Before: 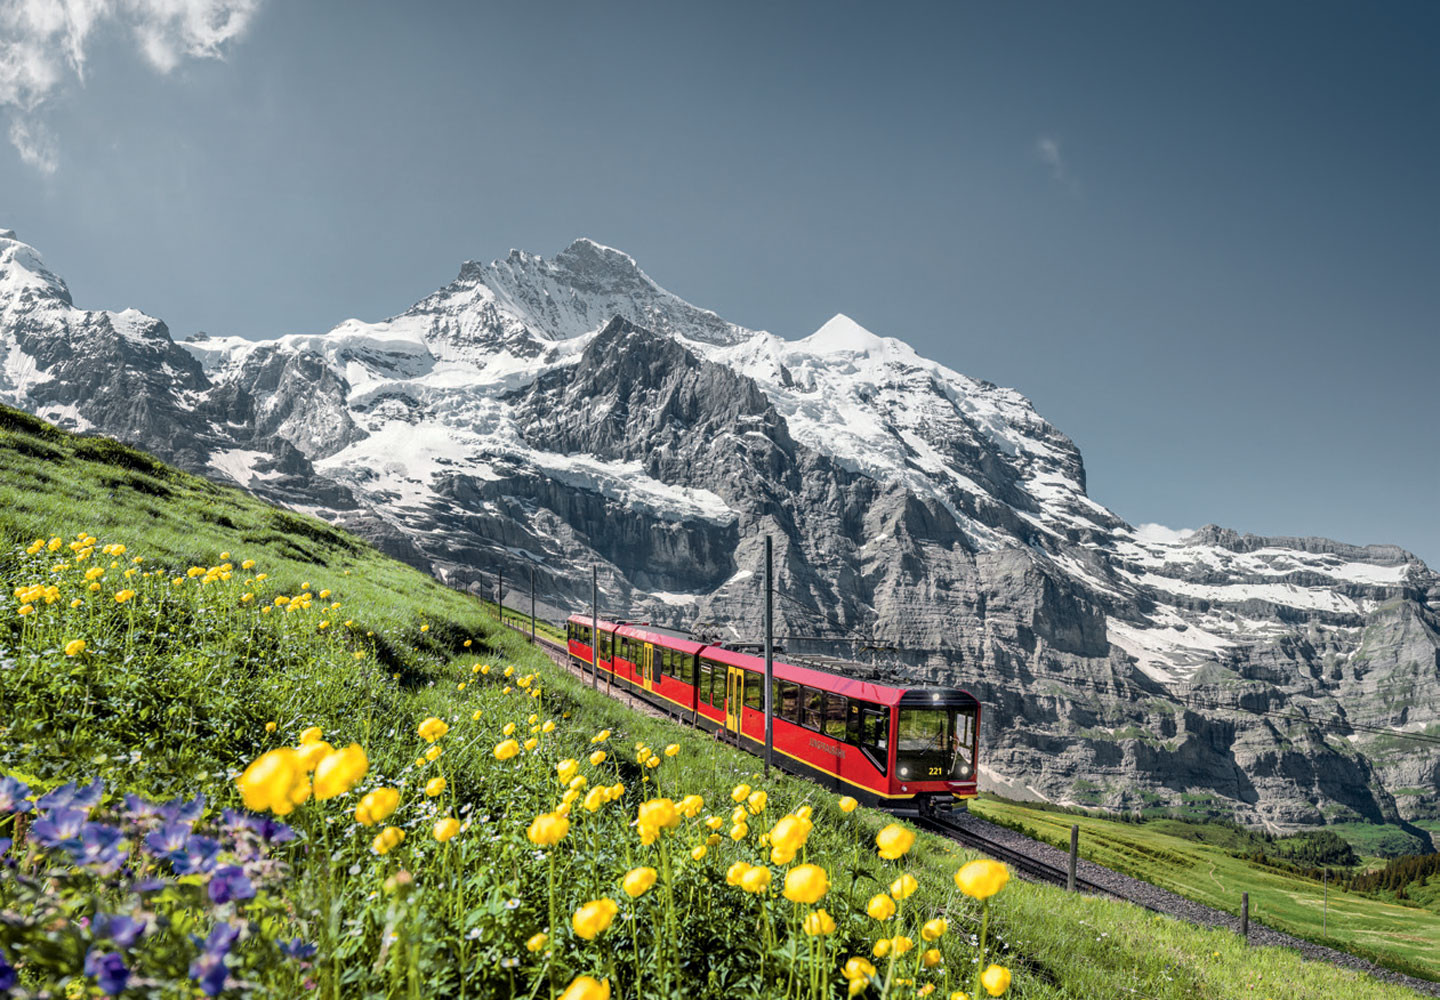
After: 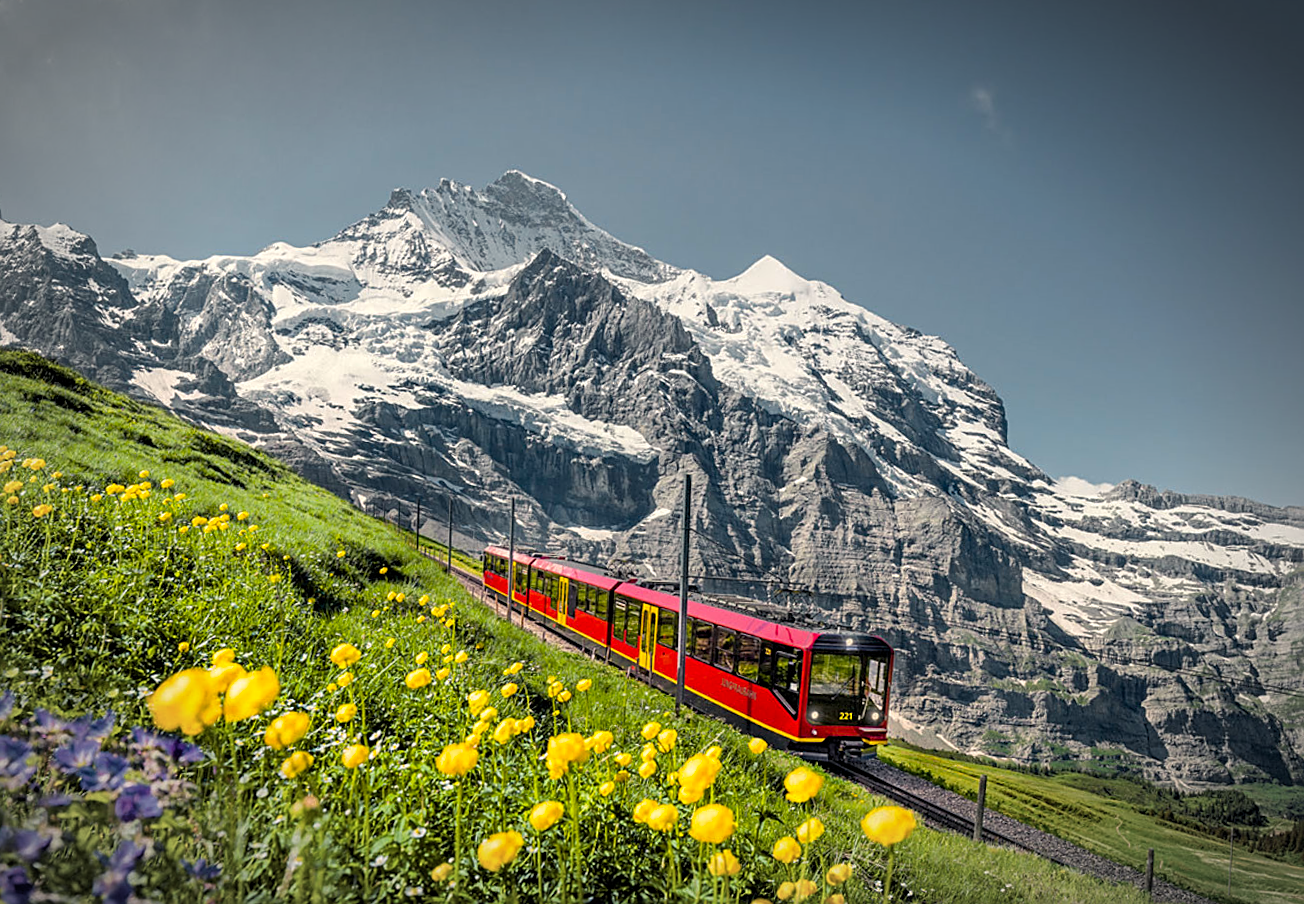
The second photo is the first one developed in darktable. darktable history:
color balance rgb: highlights gain › chroma 2.021%, highlights gain › hue 73.05°, perceptual saturation grading › global saturation 30.607%
vignetting: automatic ratio true
crop and rotate: angle -2.15°, left 3.163%, top 3.998%, right 1.412%, bottom 0.754%
sharpen: on, module defaults
